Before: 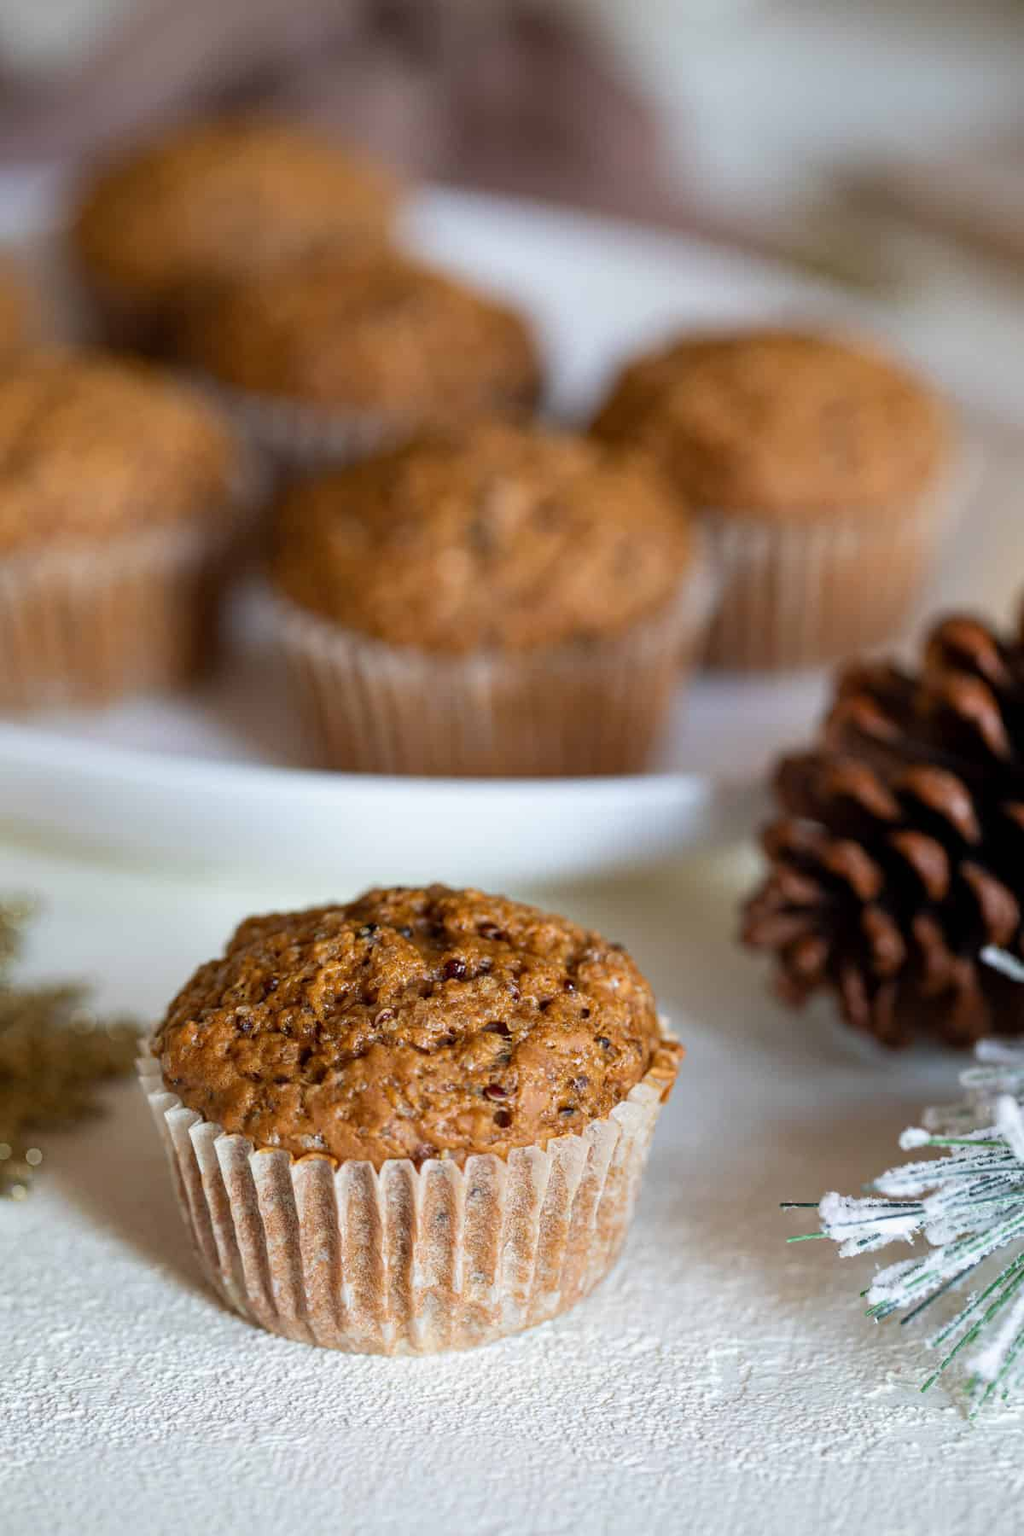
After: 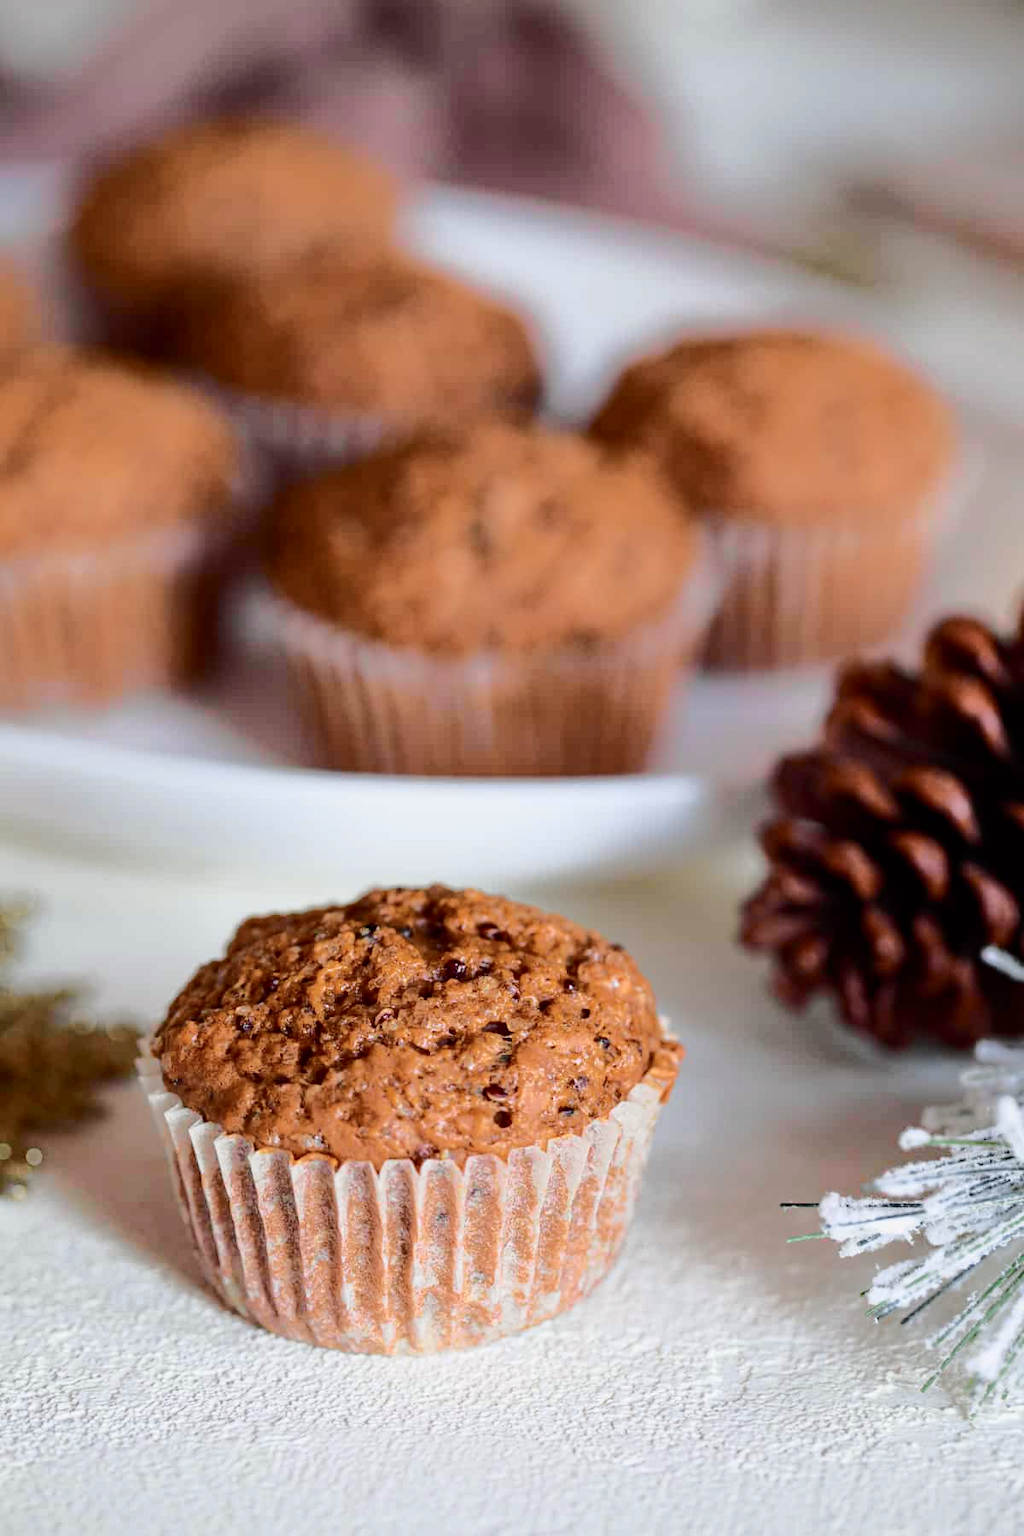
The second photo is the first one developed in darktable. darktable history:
tone curve: curves: ch0 [(0, 0) (0.104, 0.061) (0.239, 0.201) (0.327, 0.317) (0.401, 0.443) (0.489, 0.566) (0.65, 0.68) (0.832, 0.858) (1, 0.977)]; ch1 [(0, 0) (0.161, 0.092) (0.35, 0.33) (0.379, 0.401) (0.447, 0.476) (0.495, 0.499) (0.515, 0.518) (0.534, 0.557) (0.602, 0.625) (0.712, 0.706) (1, 1)]; ch2 [(0, 0) (0.359, 0.372) (0.437, 0.437) (0.502, 0.501) (0.55, 0.534) (0.592, 0.601) (0.647, 0.64) (1, 1)], color space Lab, independent channels, preserve colors none
